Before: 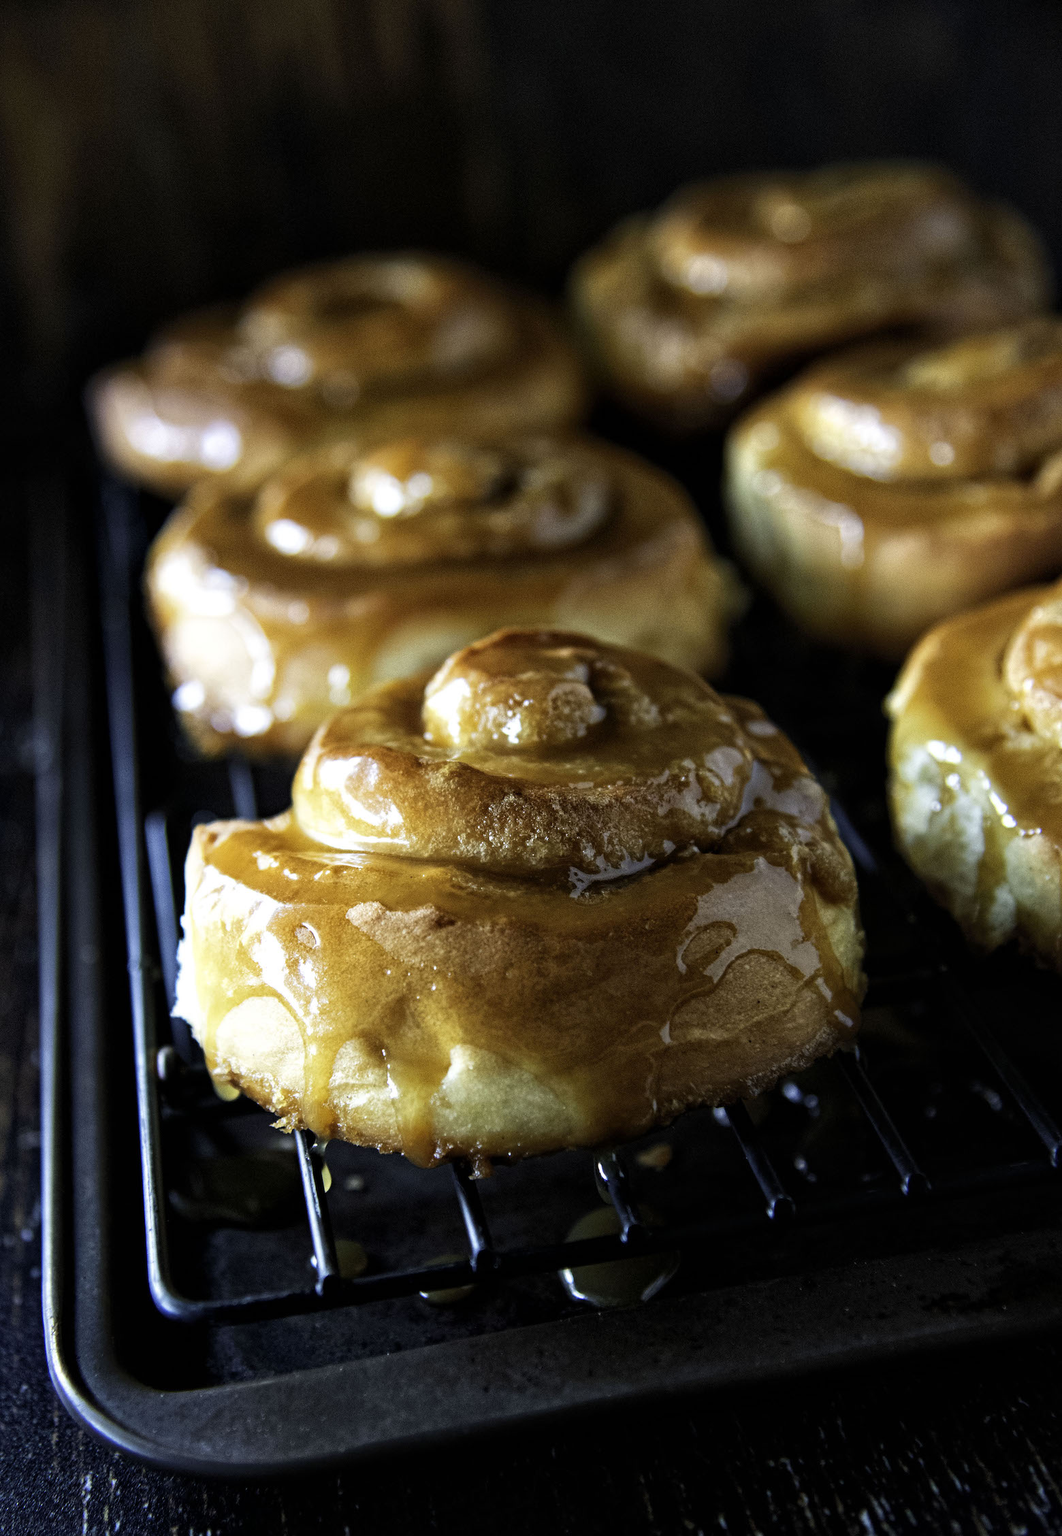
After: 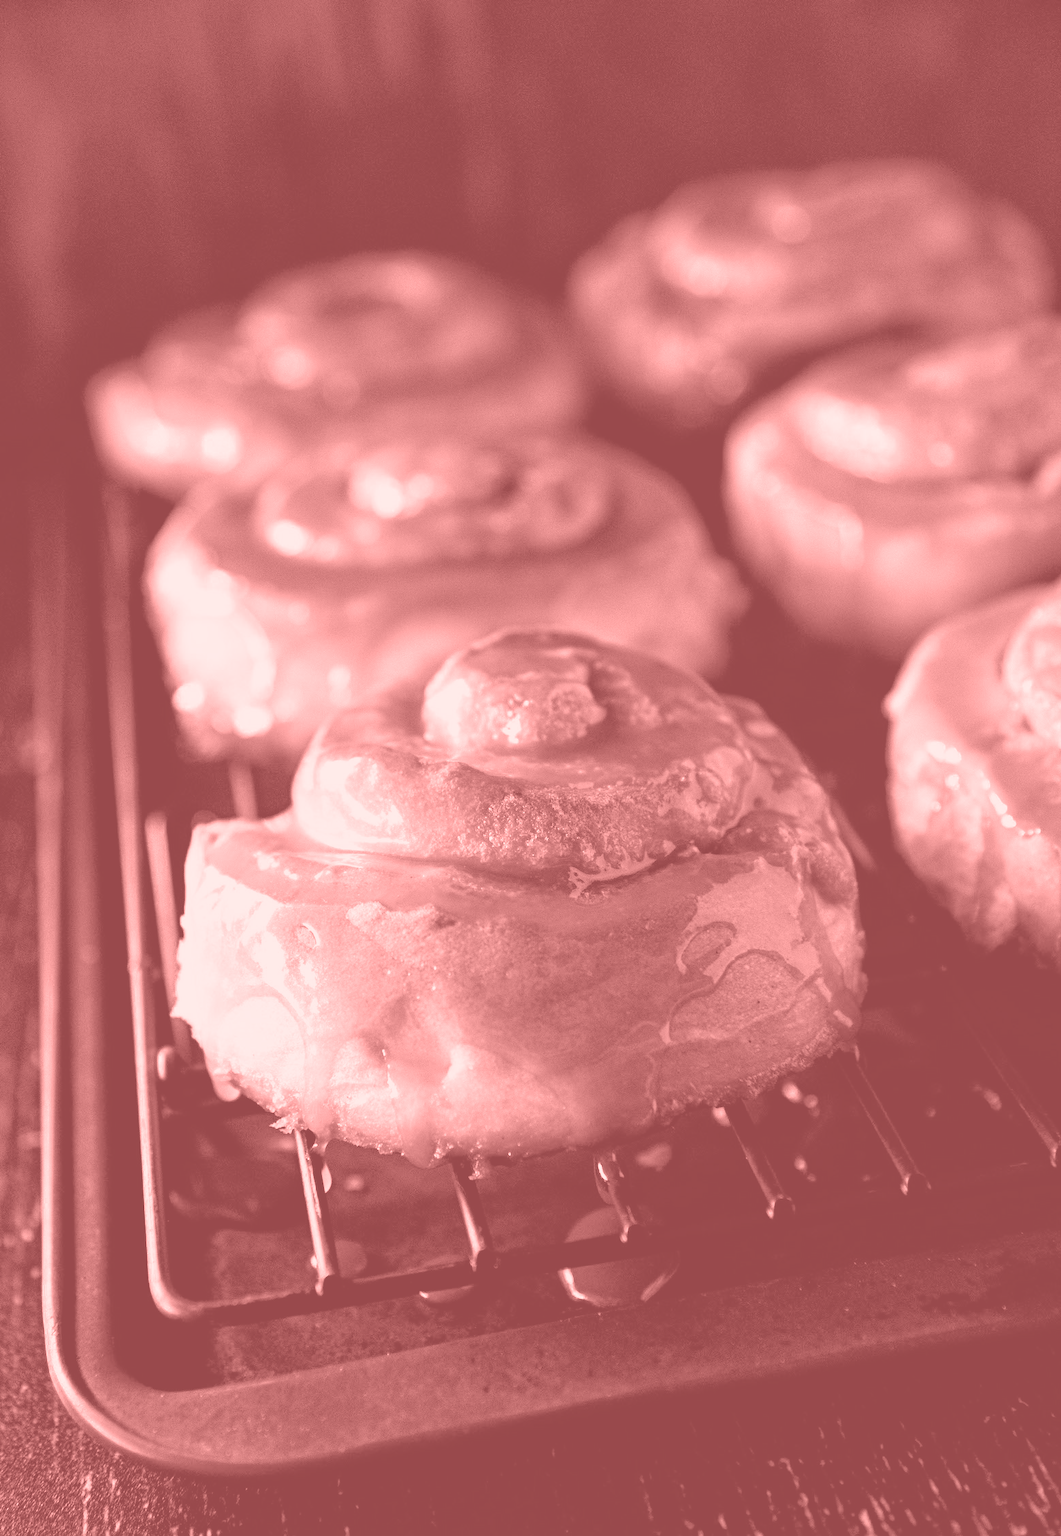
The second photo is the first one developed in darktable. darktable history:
colorize: saturation 51%, source mix 50.67%, lightness 50.67%
exposure: exposure 0.64 EV, compensate highlight preservation false
base curve: curves: ch0 [(0, 0) (0.989, 0.992)], preserve colors none
color zones: curves: ch0 [(0, 0.466) (0.128, 0.466) (0.25, 0.5) (0.375, 0.456) (0.5, 0.5) (0.625, 0.5) (0.737, 0.652) (0.875, 0.5)]; ch1 [(0, 0.603) (0.125, 0.618) (0.261, 0.348) (0.372, 0.353) (0.497, 0.363) (0.611, 0.45) (0.731, 0.427) (0.875, 0.518) (0.998, 0.652)]; ch2 [(0, 0.559) (0.125, 0.451) (0.253, 0.564) (0.37, 0.578) (0.5, 0.466) (0.625, 0.471) (0.731, 0.471) (0.88, 0.485)]
